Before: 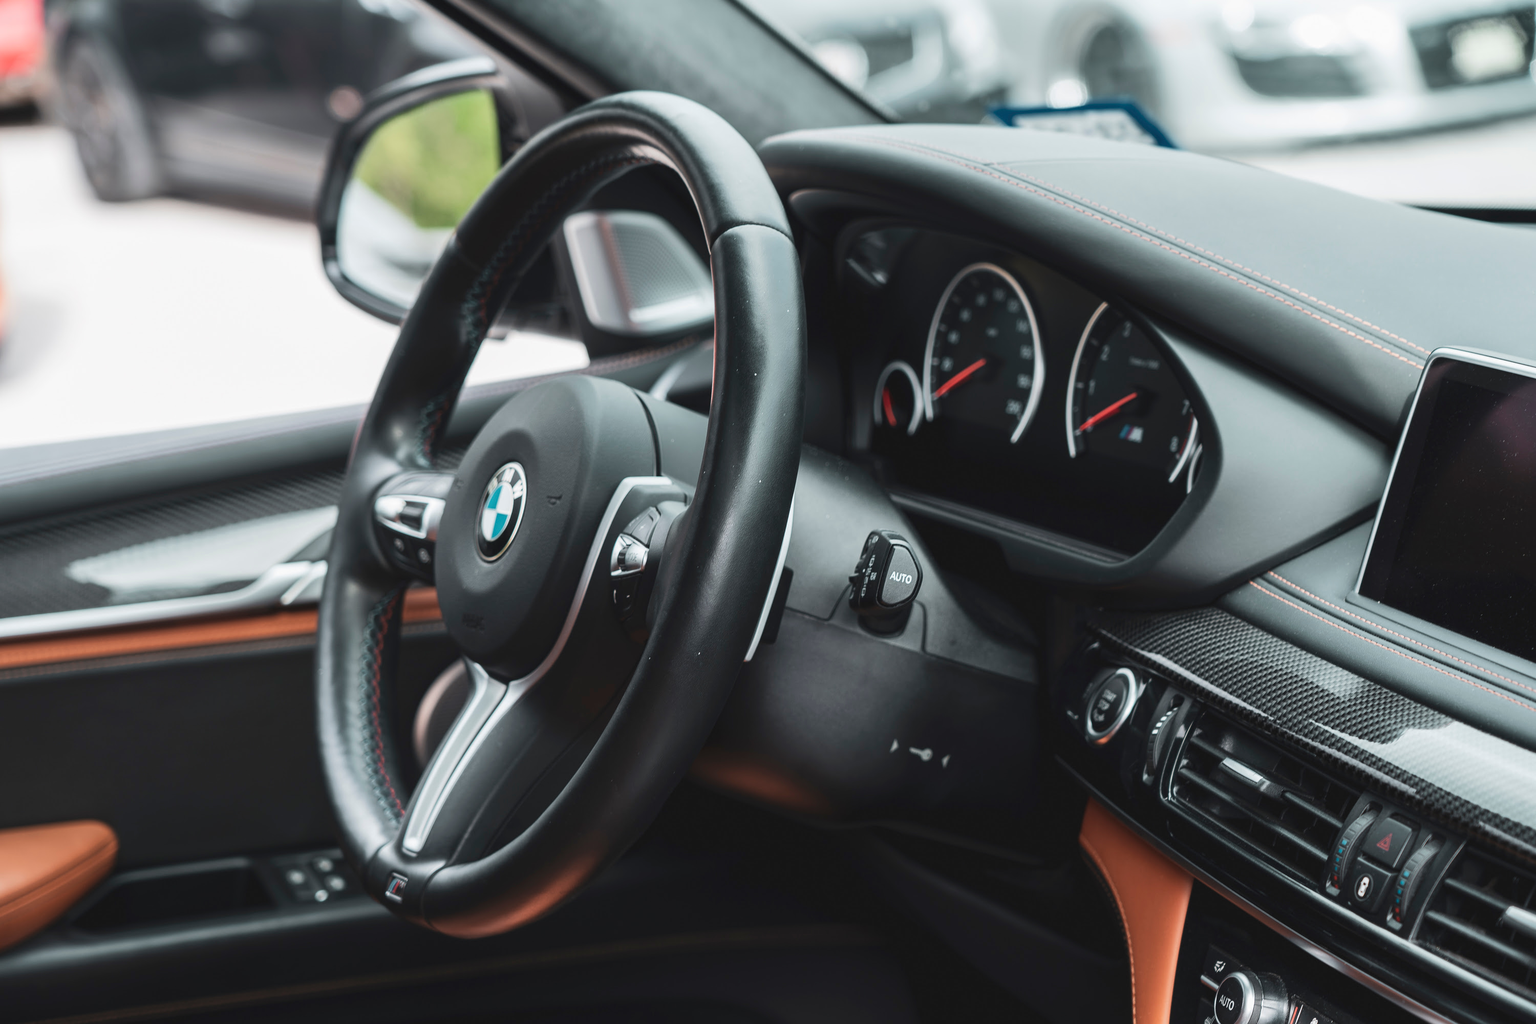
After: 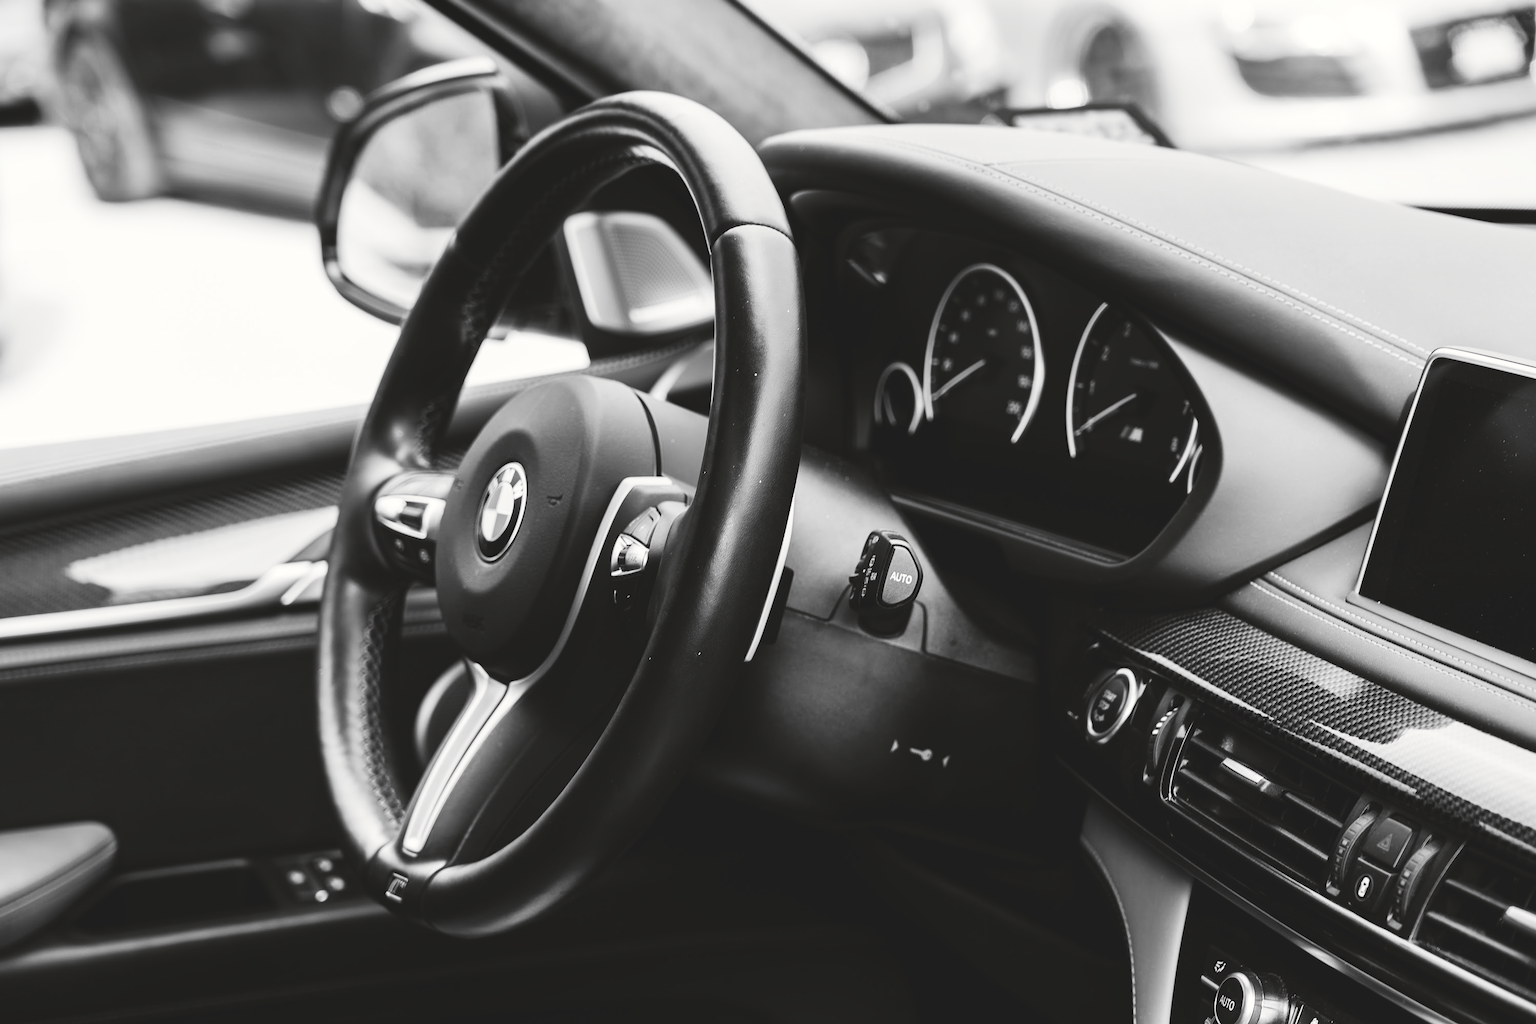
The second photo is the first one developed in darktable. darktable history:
tone curve: curves: ch0 [(0, 0) (0.003, 0.108) (0.011, 0.108) (0.025, 0.108) (0.044, 0.113) (0.069, 0.113) (0.1, 0.121) (0.136, 0.136) (0.177, 0.16) (0.224, 0.192) (0.277, 0.246) (0.335, 0.324) (0.399, 0.419) (0.468, 0.518) (0.543, 0.622) (0.623, 0.721) (0.709, 0.815) (0.801, 0.893) (0.898, 0.949) (1, 1)], preserve colors none
color look up table: target L [84.2, 87.41, 80.24, 80.97, 75.88, 49.64, 63.22, 64.23, 69.61, 40.18, 53.98, 48.04, 45.36, 30.01, 20.79, 2.742, 200.91, 88.12, 84.2, 67, 65.49, 64.74, 63.98, 56.58, 67, 53.5, 30.59, 22.16, 87.05, 84.2, 68.99, 63.98, 78.43, 72.58, 78.8, 58.12, 43.73, 31.74, 31.46, 27.53, 31.46, 100, 88.12, 89.53, 78.43, 84.56, 58.12, 46.7, 52.41], target a [0, -0.001, -0.001, -0.002, -0.001, 0.001, 0, 0.001, 0, 0.001 ×5, 0, -0.307, 0, -0.003, 0 ×5, 0.001, 0, 0.001, 0.001, 0, 0, 0, 0.001, 0, 0, 0, -0.001, 0.001 ×4, 0, 0.001, -0.286, -0.003, -0.002, 0, -0.001, 0.001, 0.001, 0], target b [0.002, 0.002, 0.003, 0.025, 0.003, -0.004, 0.002, -0.004, 0.003, -0.004, -0.005, -0.004, -0.004, -0.004, 0.006, 3.782, -0.001, 0.025, 0.002, 0.002, 0.002, -0.004, 0.002, -0.004, 0.002, -0.005, -0.004, -0.001, 0.001, 0.002, -0.004, 0.002, 0.002, 0.002, 0.003, -0.004 ×4, -0.001, -0.004, 3.598, 0.025, 0.025, 0.002, 0.002, -0.004, -0.004, 0.002], num patches 49
